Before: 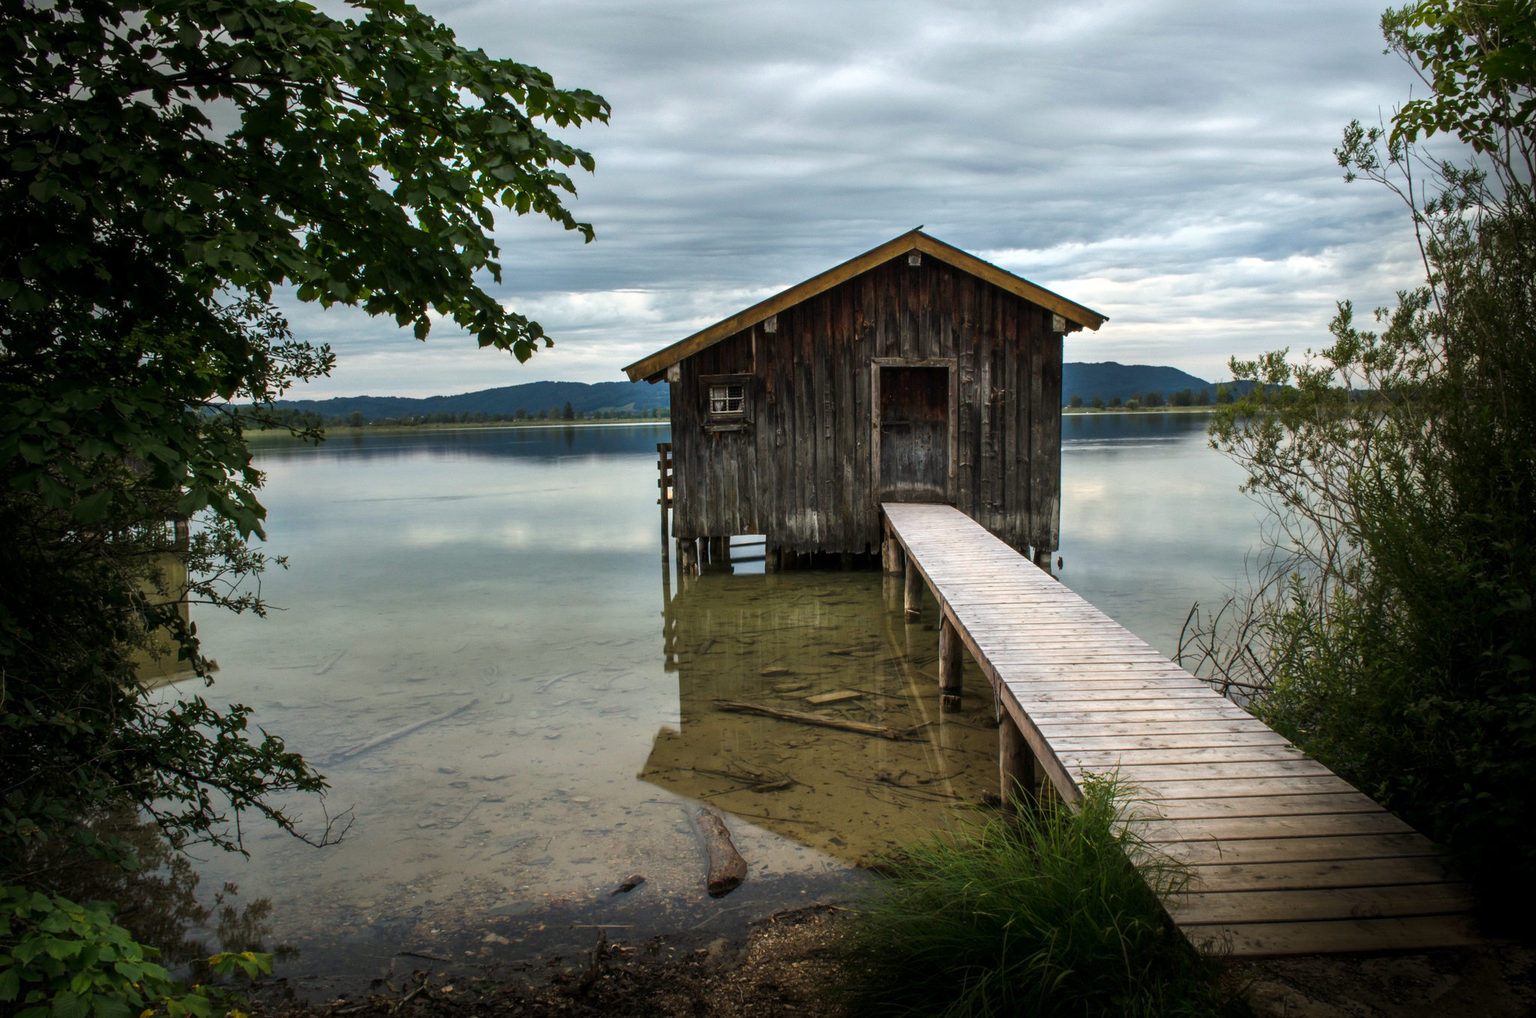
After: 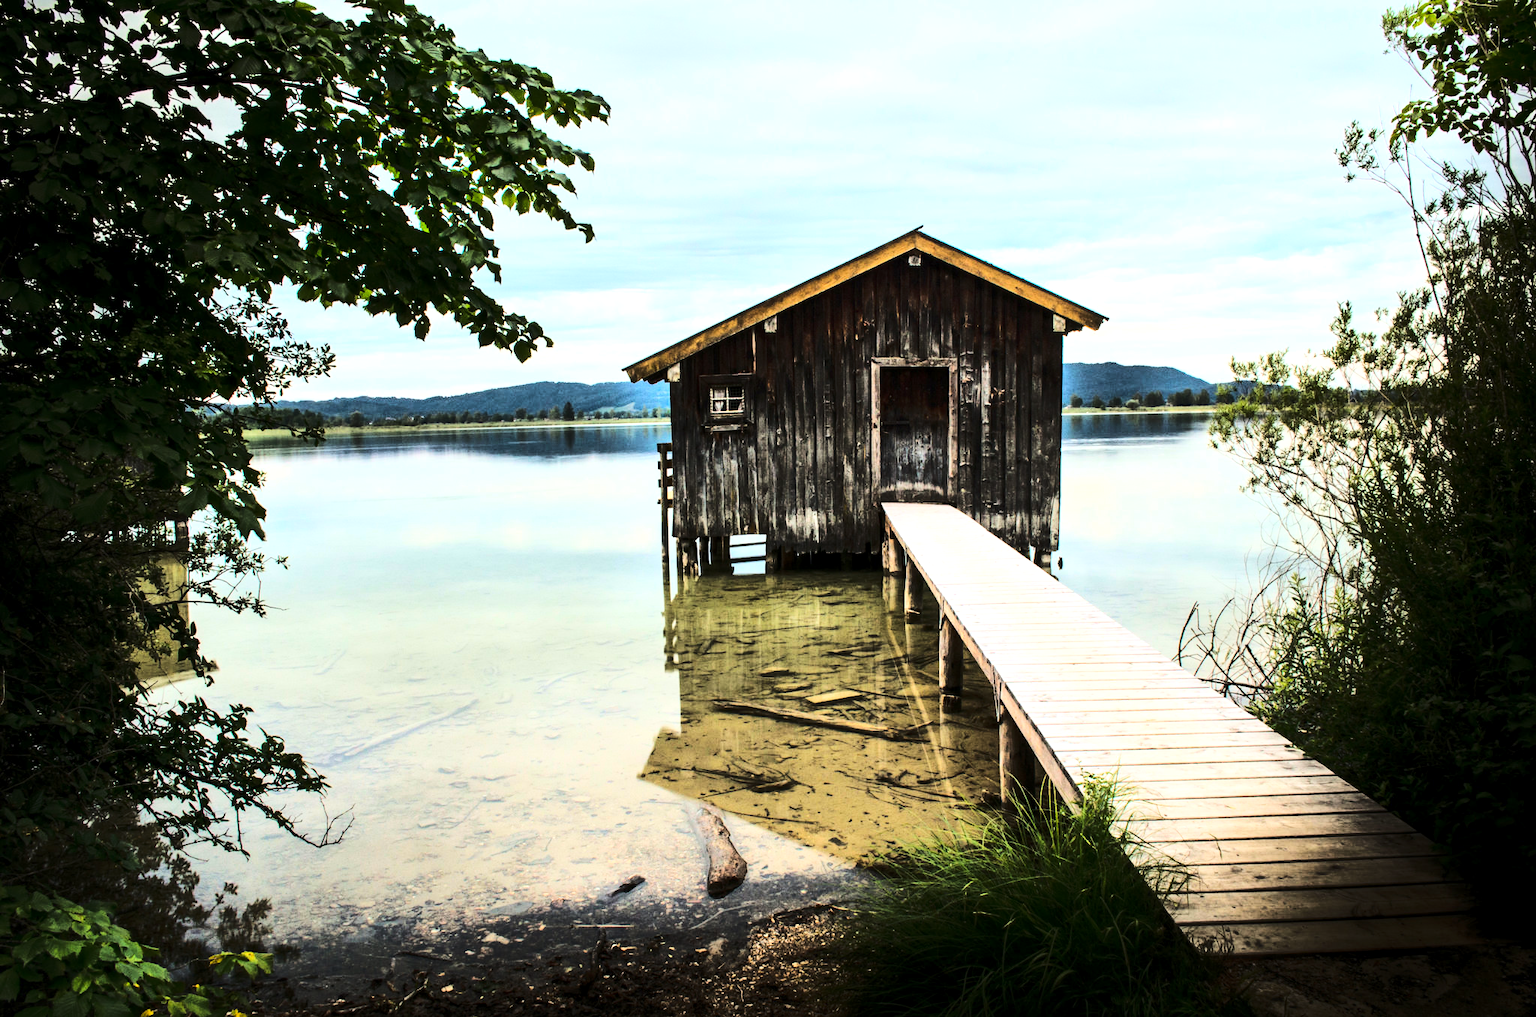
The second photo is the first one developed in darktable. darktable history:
base curve: curves: ch0 [(0, 0) (0.028, 0.03) (0.121, 0.232) (0.46, 0.748) (0.859, 0.968) (1, 1)]
tone curve: curves: ch0 [(0, 0) (0.179, 0.073) (0.265, 0.147) (0.463, 0.553) (0.51, 0.635) (0.716, 0.863) (1, 0.997)], color space Lab, linked channels, preserve colors none
levels: black 8.53%, levels [0, 0.43, 0.984]
local contrast: highlights 104%, shadows 100%, detail 119%, midtone range 0.2
